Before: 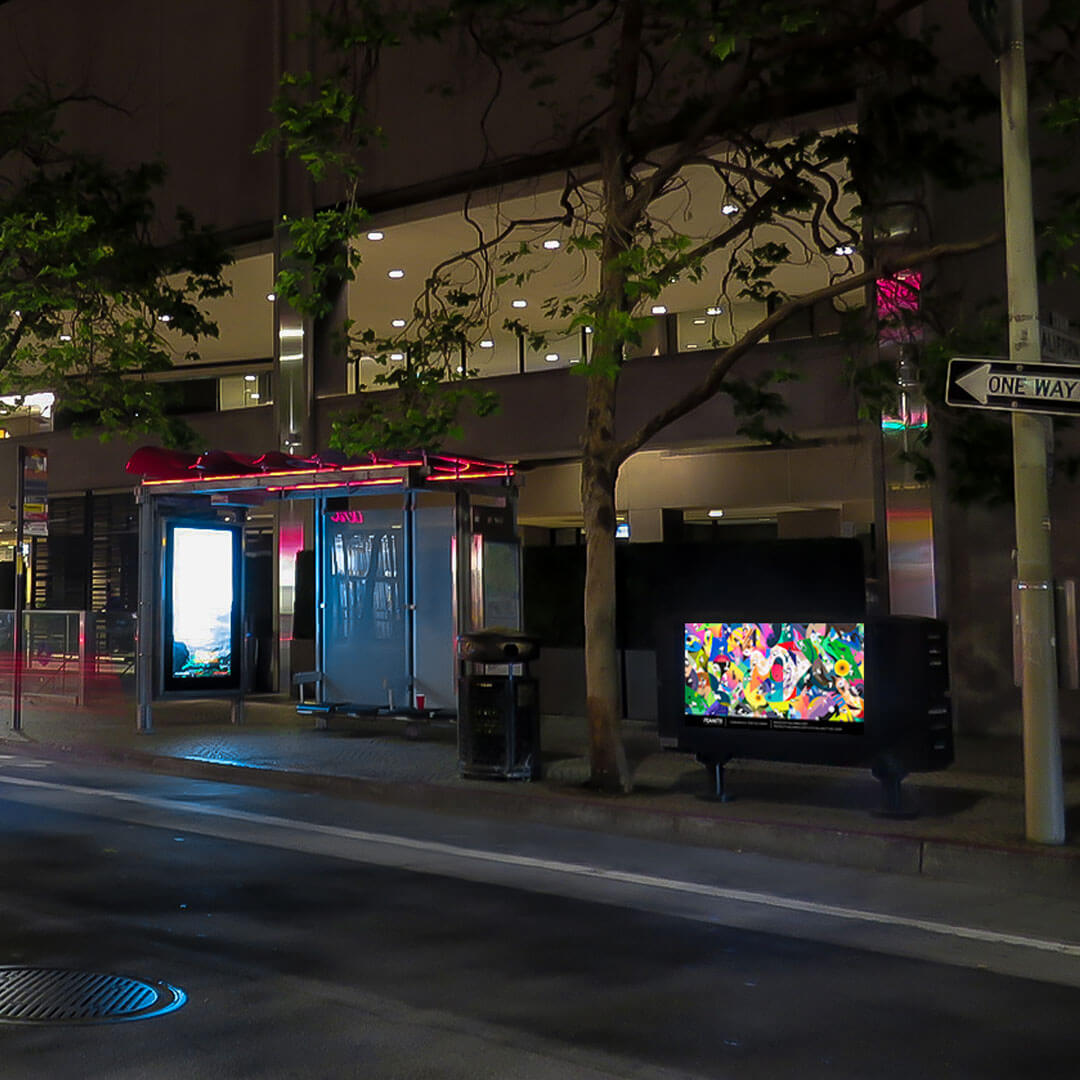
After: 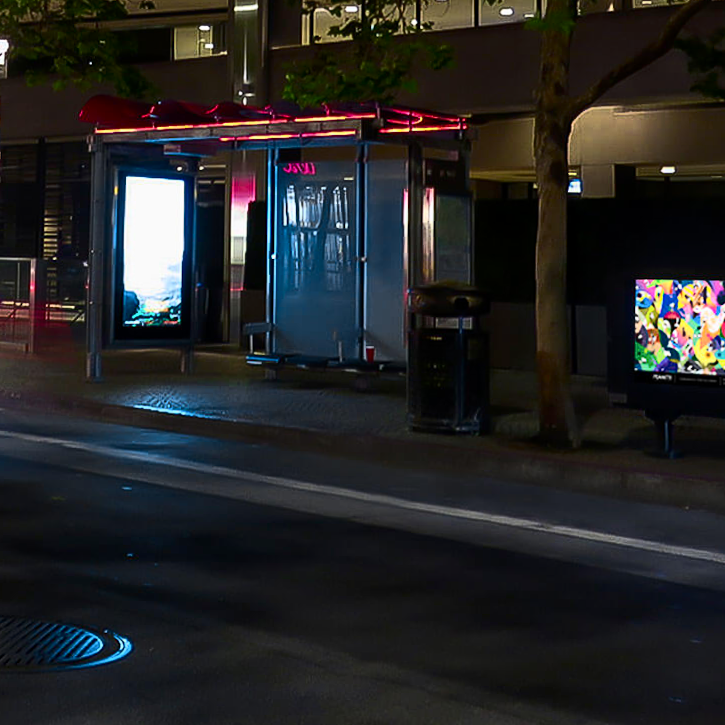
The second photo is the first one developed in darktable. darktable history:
contrast brightness saturation: contrast 0.28
crop and rotate: angle -0.82°, left 3.85%, top 31.828%, right 27.992%
